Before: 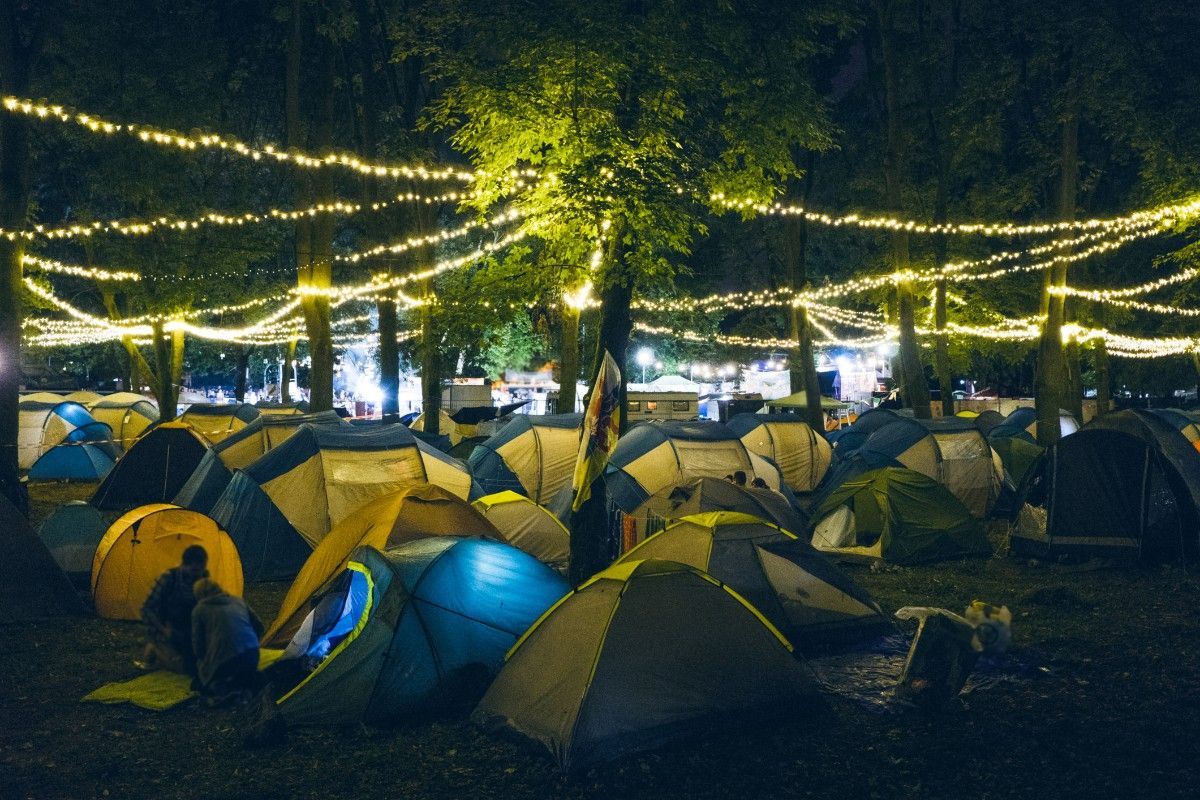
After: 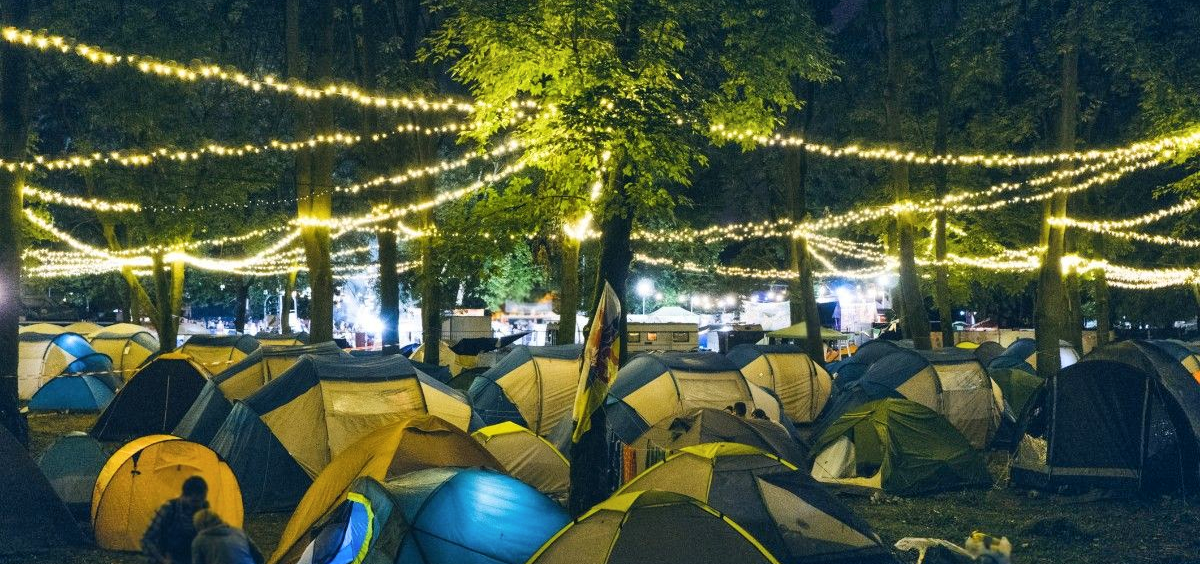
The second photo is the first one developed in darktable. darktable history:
crop and rotate: top 8.663%, bottom 20.762%
shadows and highlights: soften with gaussian
